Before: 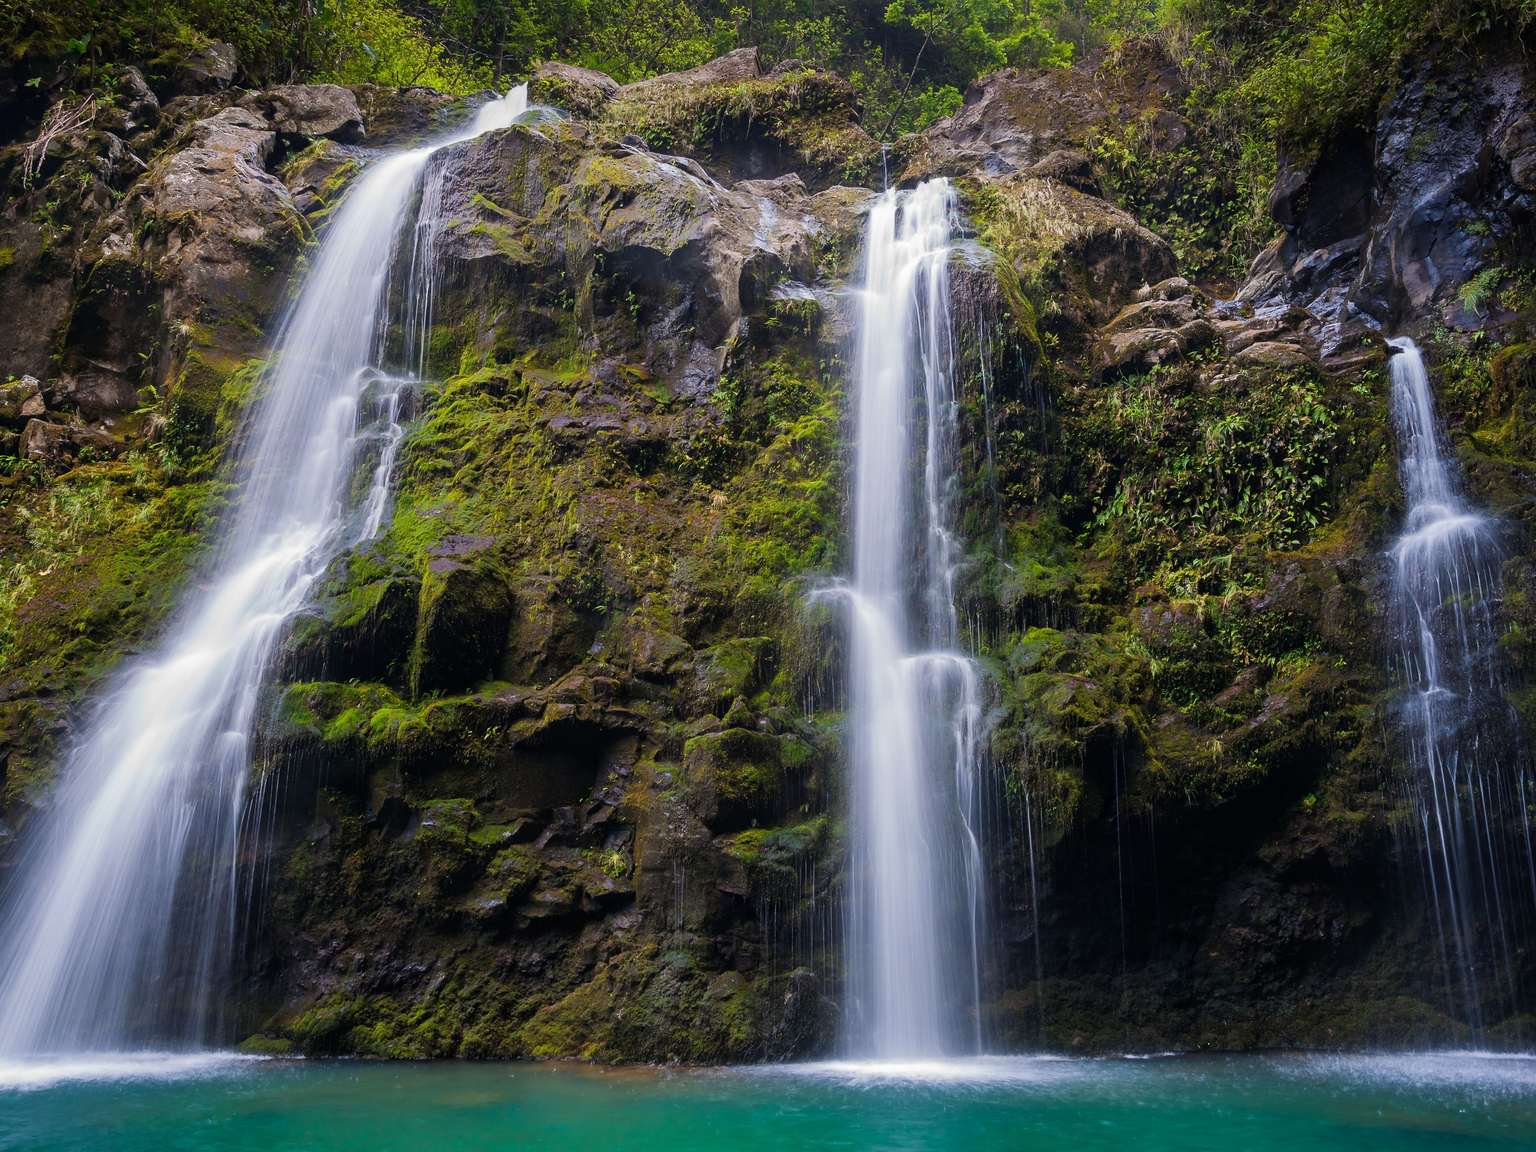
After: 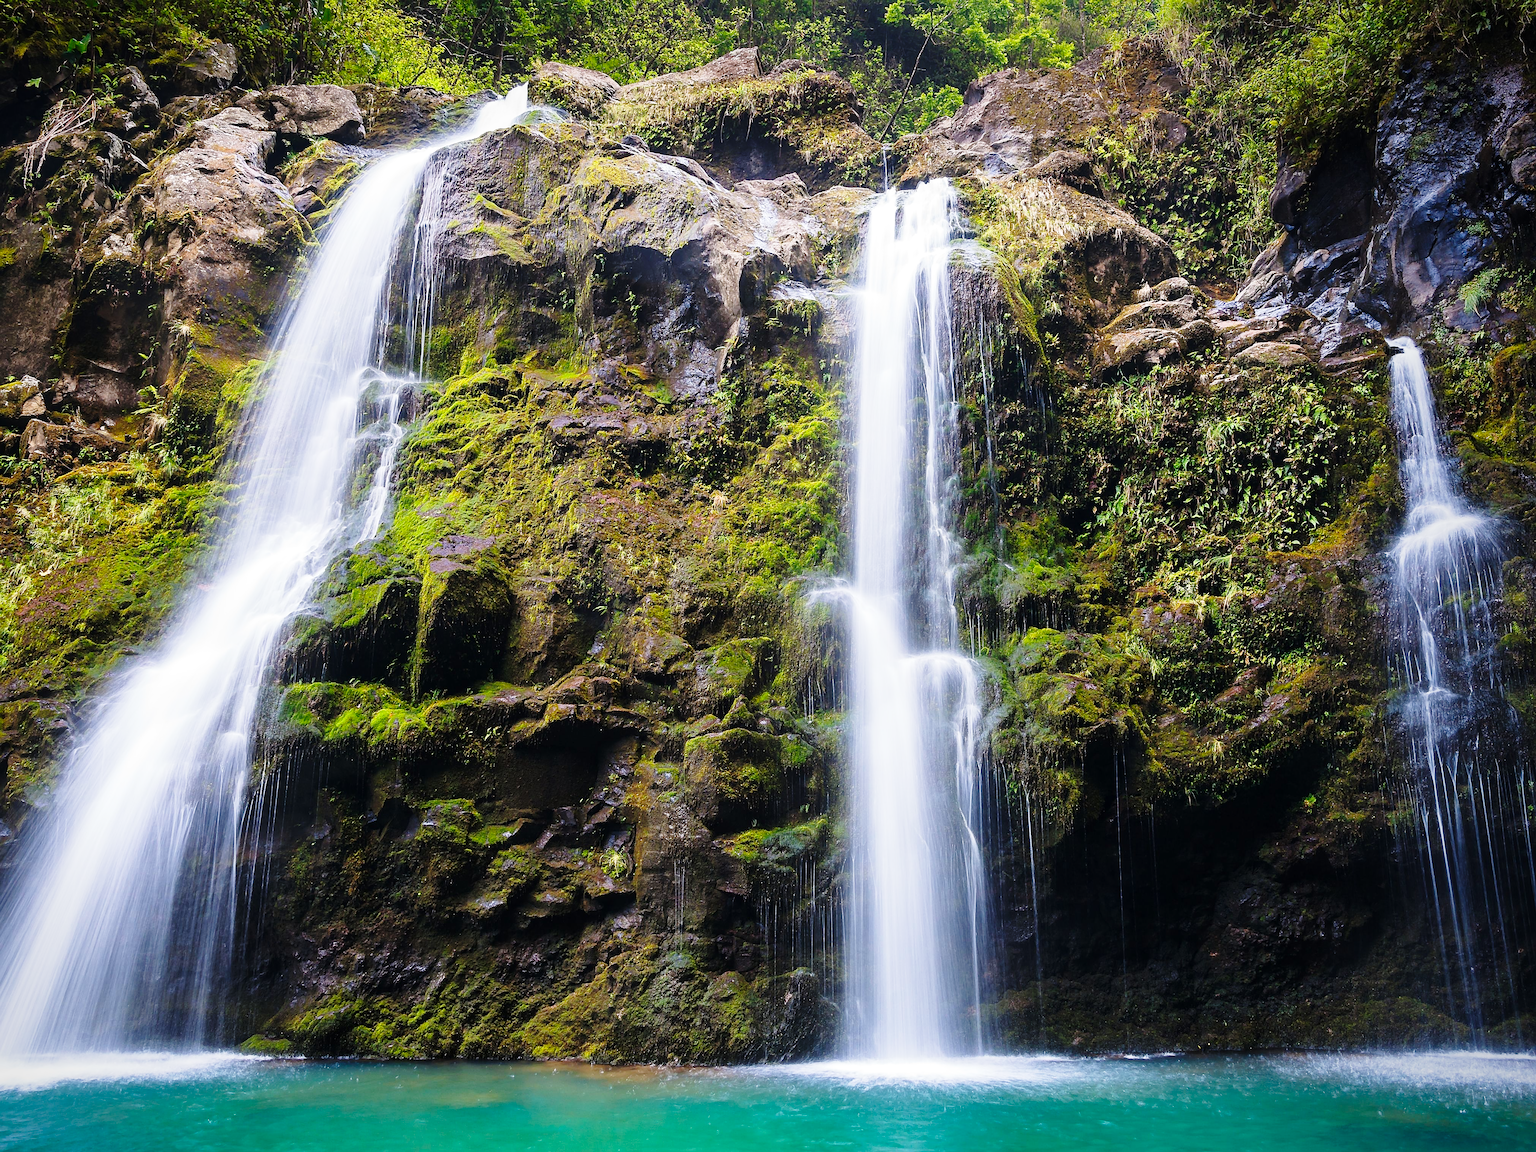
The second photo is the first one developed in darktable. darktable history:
vignetting: fall-off radius 61.09%, brightness -0.389, saturation 0.008, center (-0.12, -0.004)
sharpen: on, module defaults
exposure: exposure 0.208 EV, compensate exposure bias true, compensate highlight preservation false
base curve: curves: ch0 [(0, 0) (0.028, 0.03) (0.121, 0.232) (0.46, 0.748) (0.859, 0.968) (1, 1)], preserve colors none
